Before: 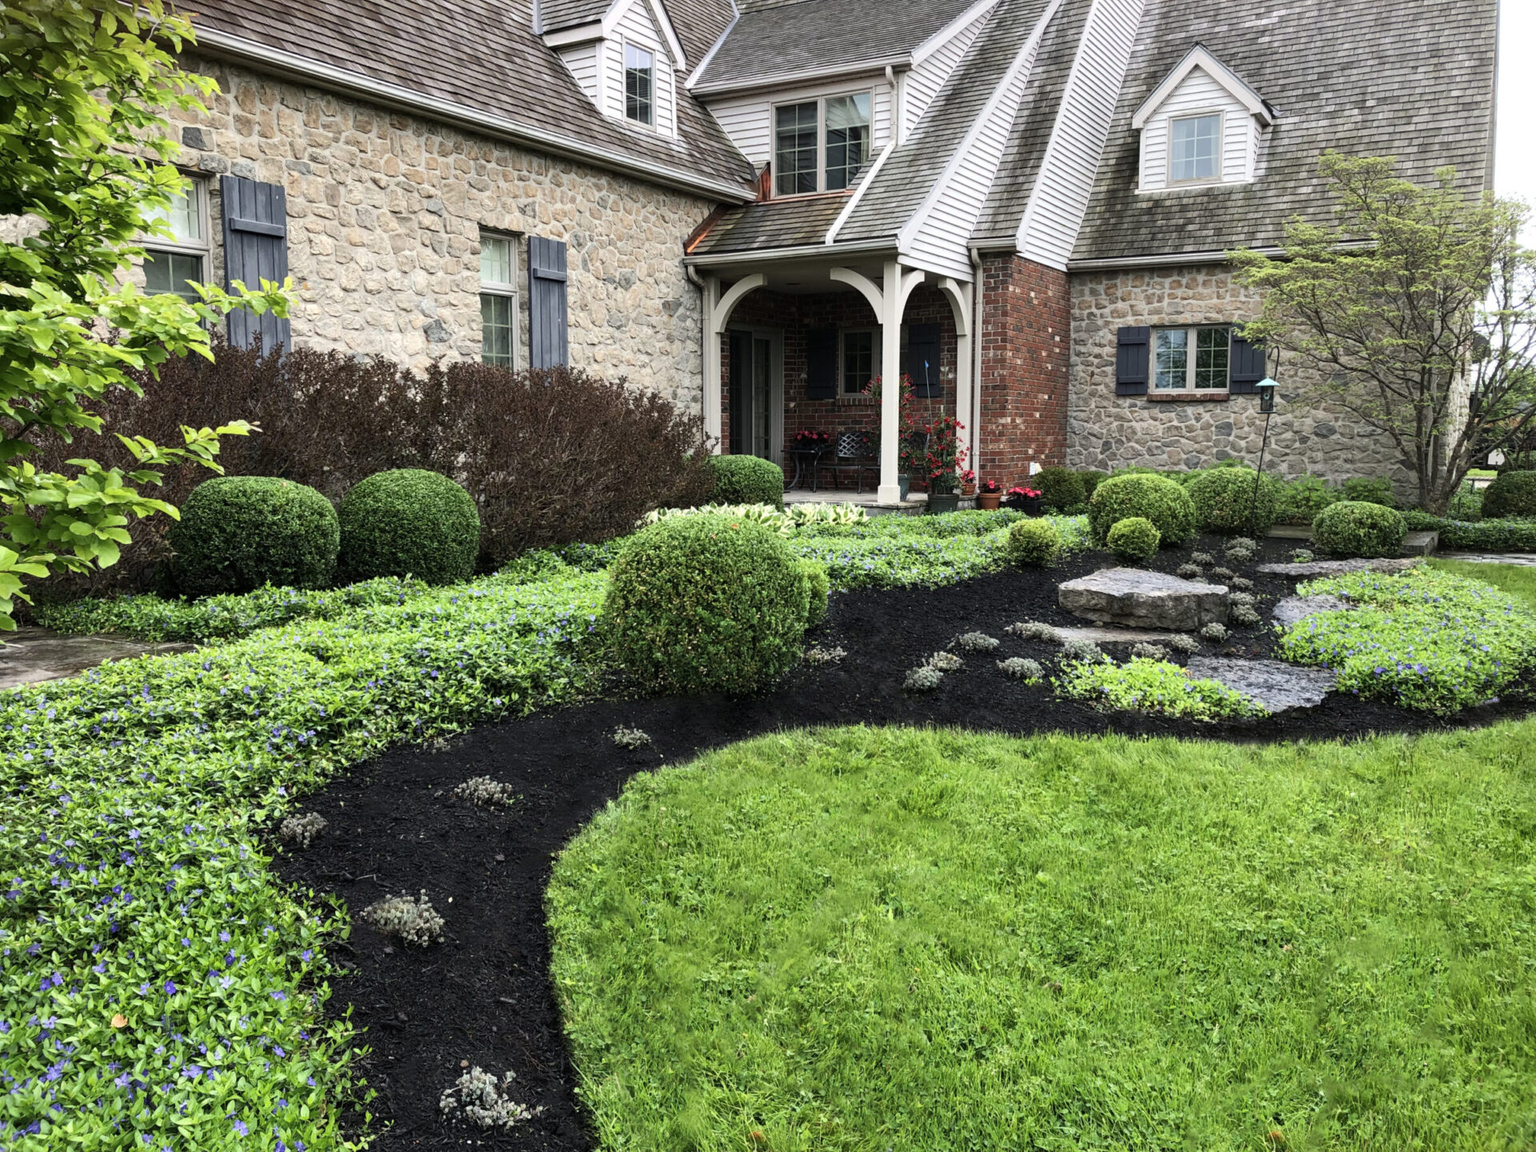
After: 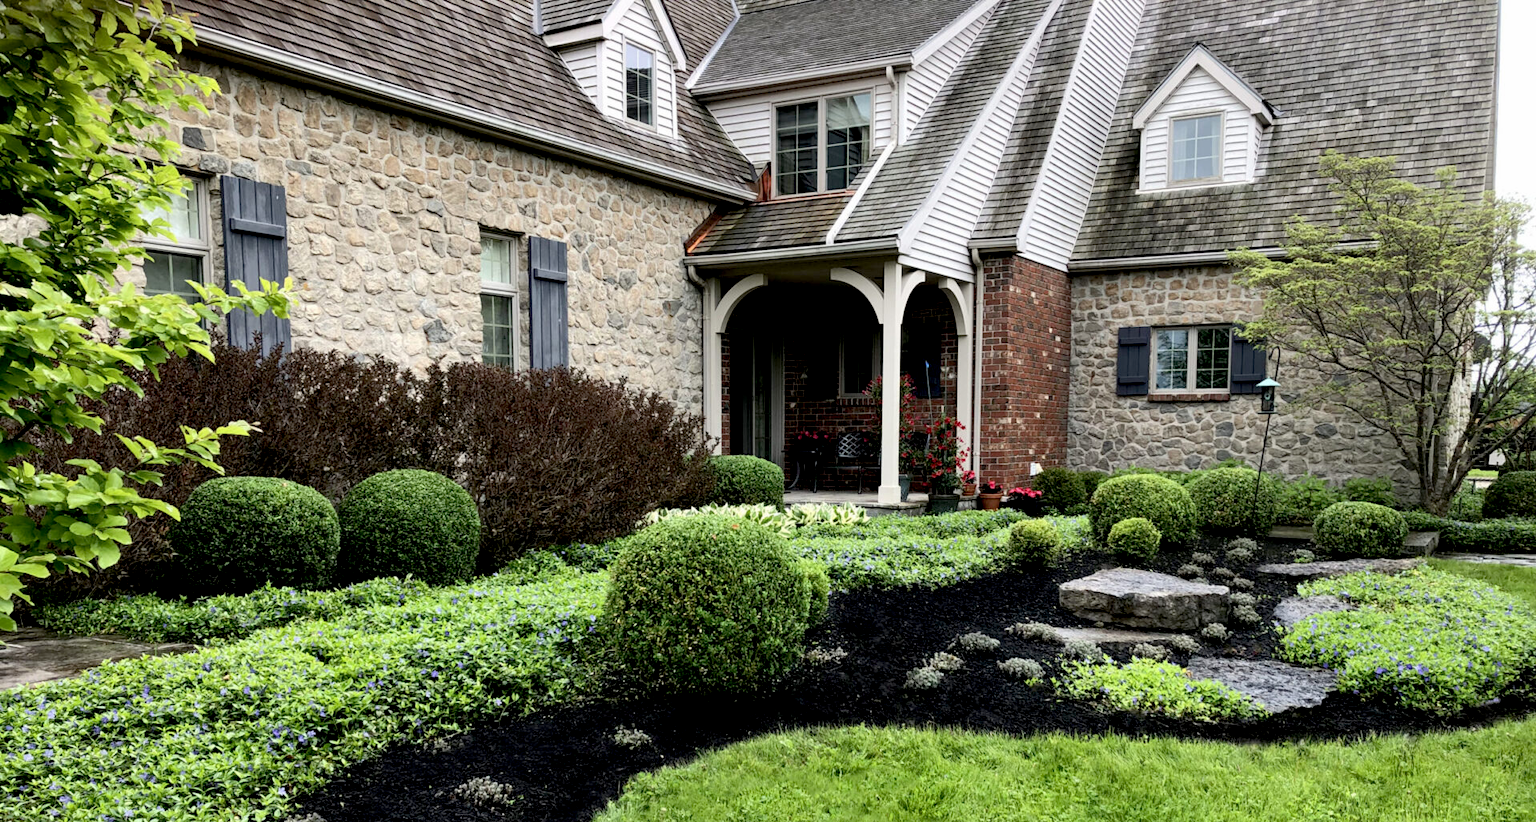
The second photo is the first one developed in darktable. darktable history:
crop: bottom 28.576%
exposure: black level correction 0.016, exposure -0.009 EV, compensate highlight preservation false
